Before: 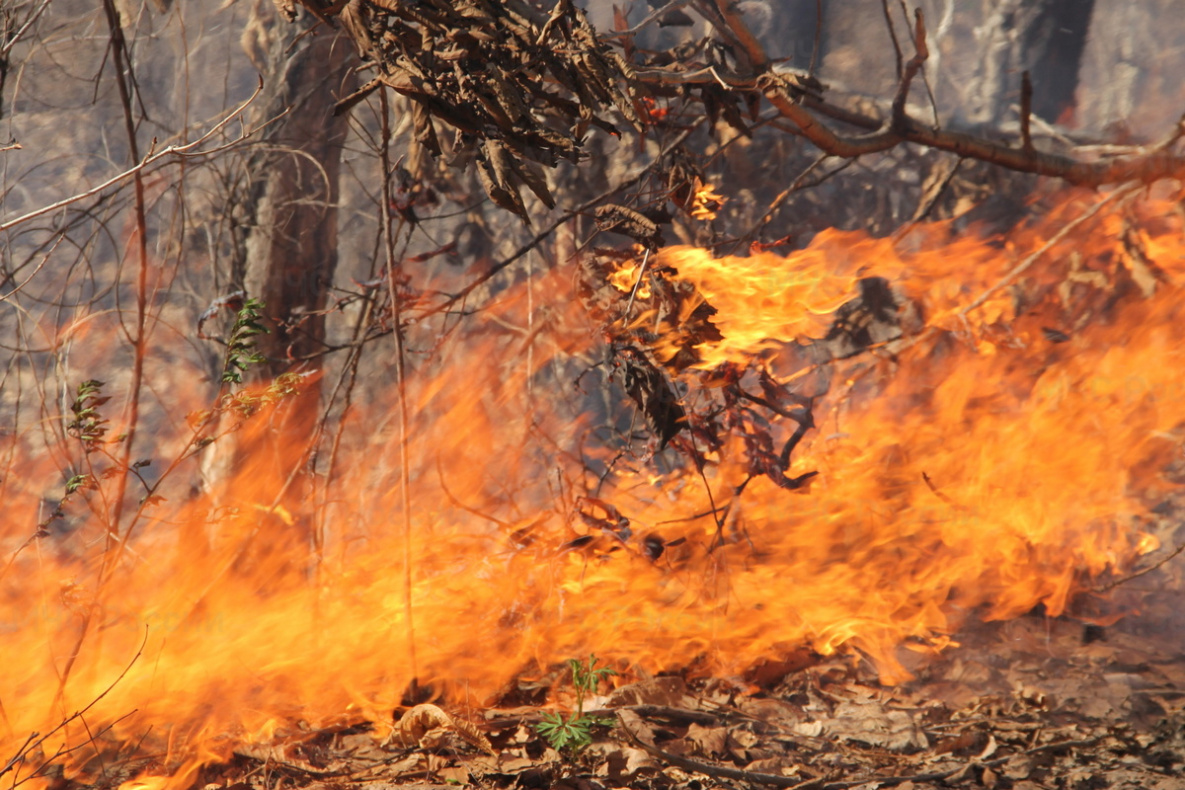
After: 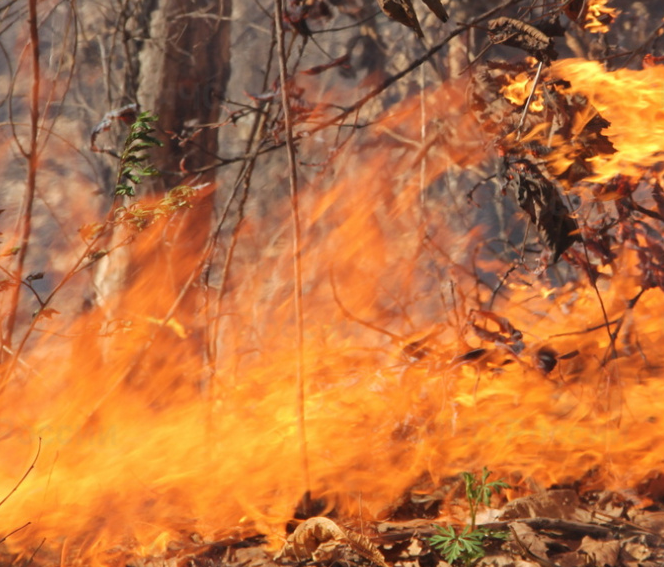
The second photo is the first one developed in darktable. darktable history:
crop: left 9.032%, top 23.713%, right 34.925%, bottom 4.398%
